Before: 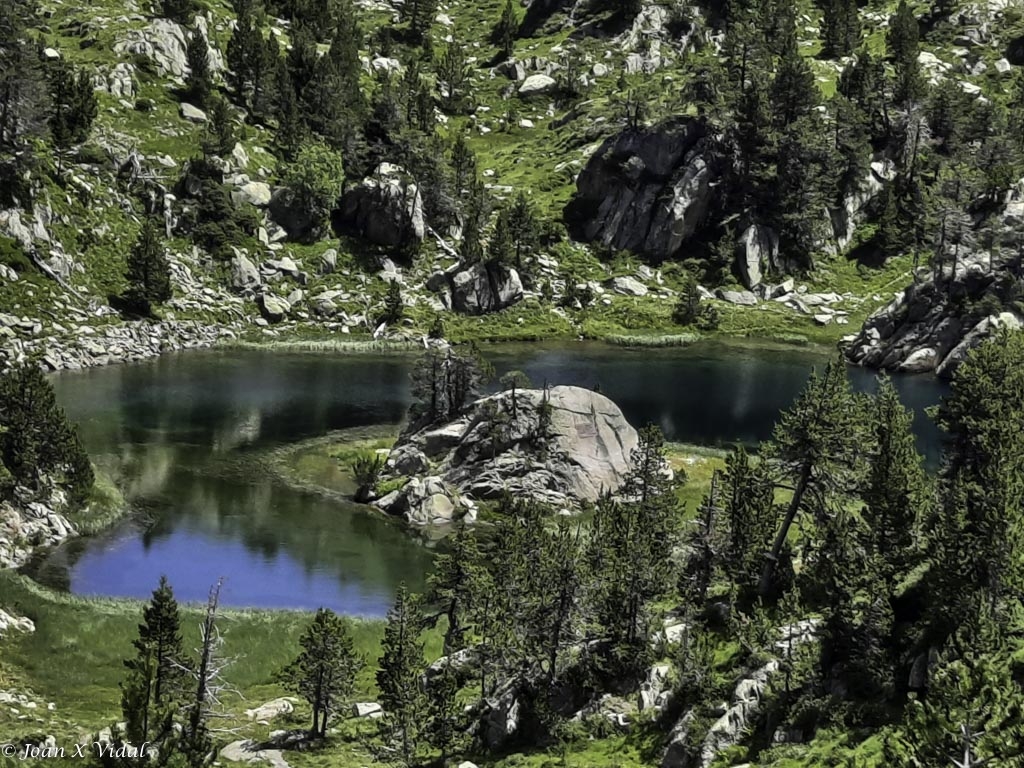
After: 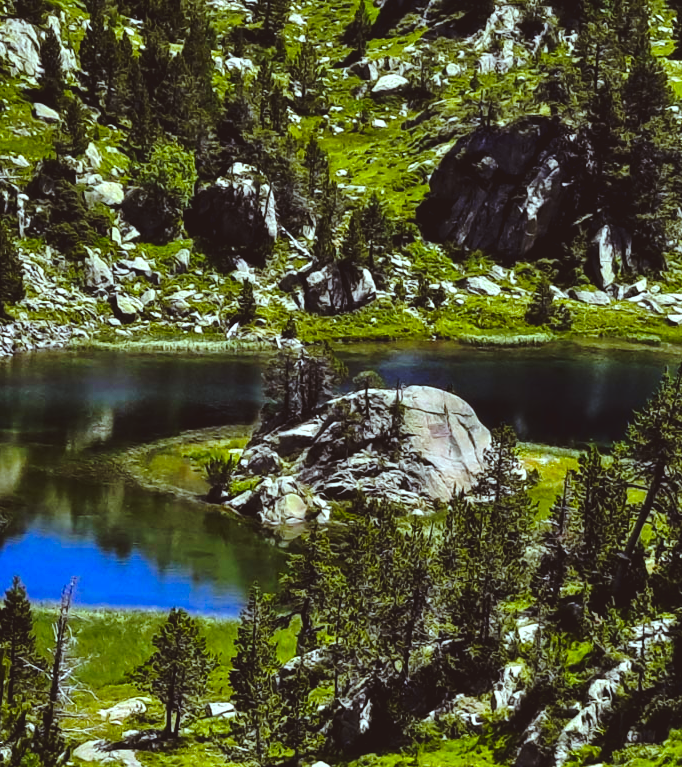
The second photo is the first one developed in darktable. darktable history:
color calibration: output R [0.999, 0.026, -0.11, 0], output G [-0.019, 1.037, -0.099, 0], output B [0.022, -0.023, 0.902, 0], illuminant custom, x 0.368, y 0.373, temperature 4350.94 K
color balance rgb: power › chroma 1.551%, power › hue 28.06°, global offset › luminance 1.993%, linear chroma grading › global chroma 20.523%, perceptual saturation grading › global saturation 35.499%
base curve: curves: ch0 [(0, 0) (0.073, 0.04) (0.157, 0.139) (0.492, 0.492) (0.758, 0.758) (1, 1)], preserve colors none
exposure: black level correction 0.005, exposure 0.419 EV, compensate highlight preservation false
crop and rotate: left 14.405%, right 18.952%
